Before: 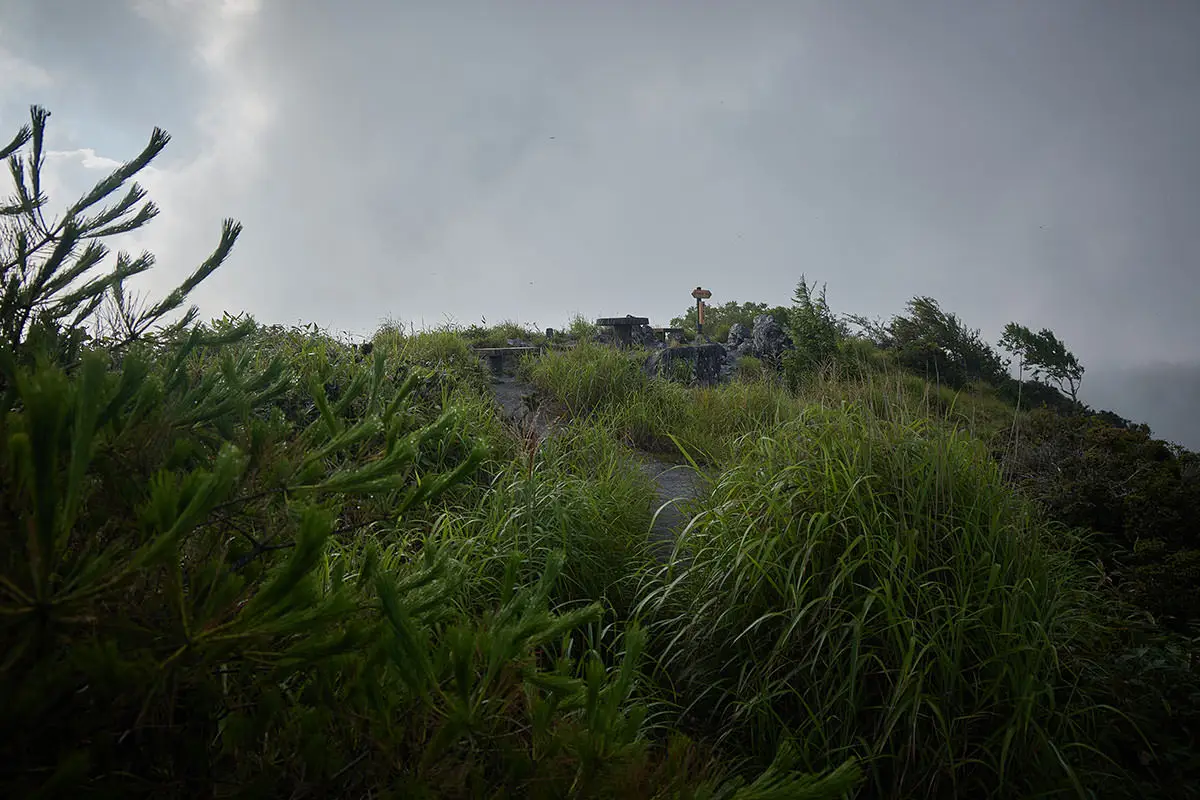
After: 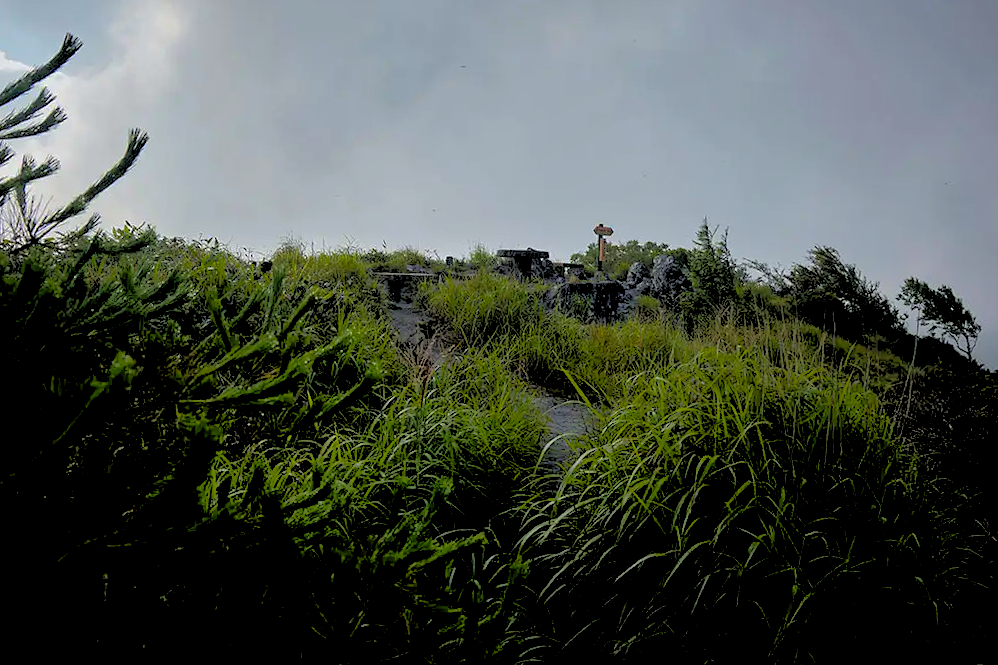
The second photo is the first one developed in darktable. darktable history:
crop and rotate: angle -3.27°, left 5.211%, top 5.211%, right 4.607%, bottom 4.607%
rgb levels: levels [[0.029, 0.461, 0.922], [0, 0.5, 1], [0, 0.5, 1]]
color balance rgb: linear chroma grading › global chroma 15%, perceptual saturation grading › global saturation 30%
shadows and highlights: on, module defaults
